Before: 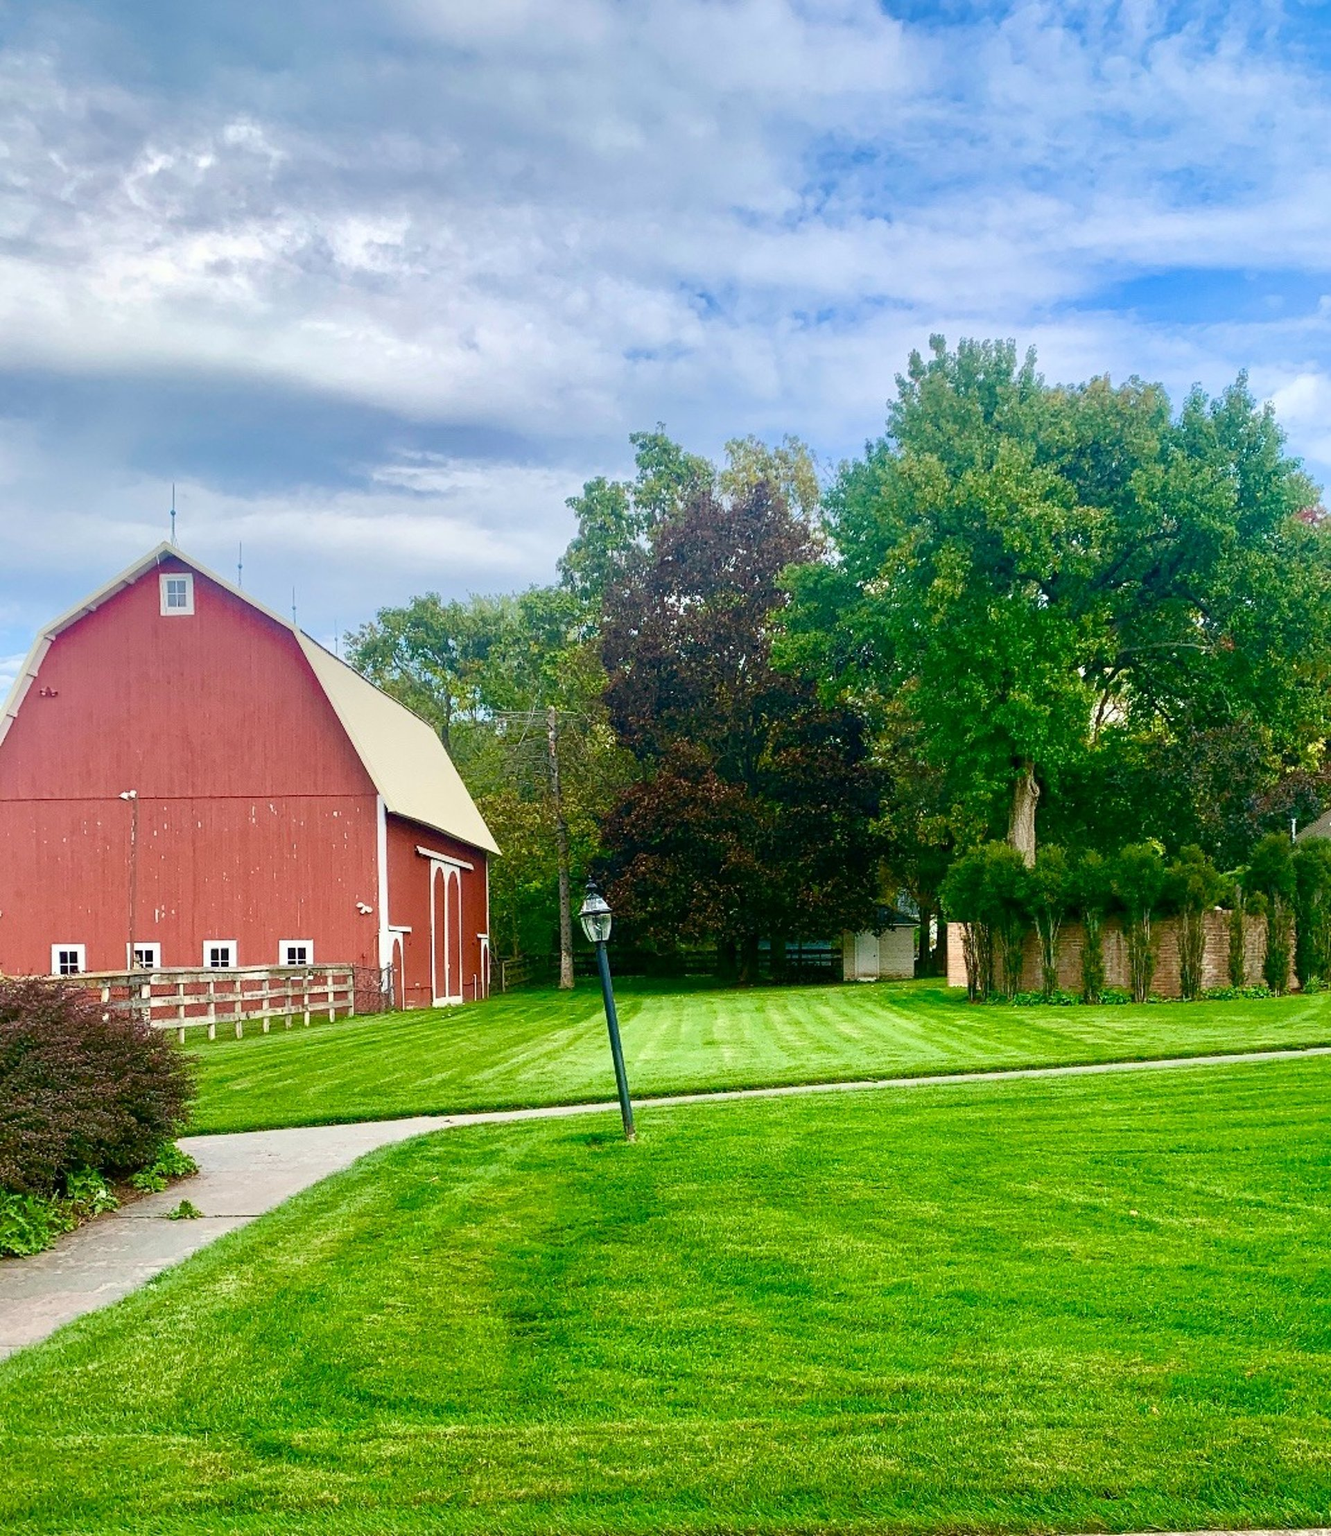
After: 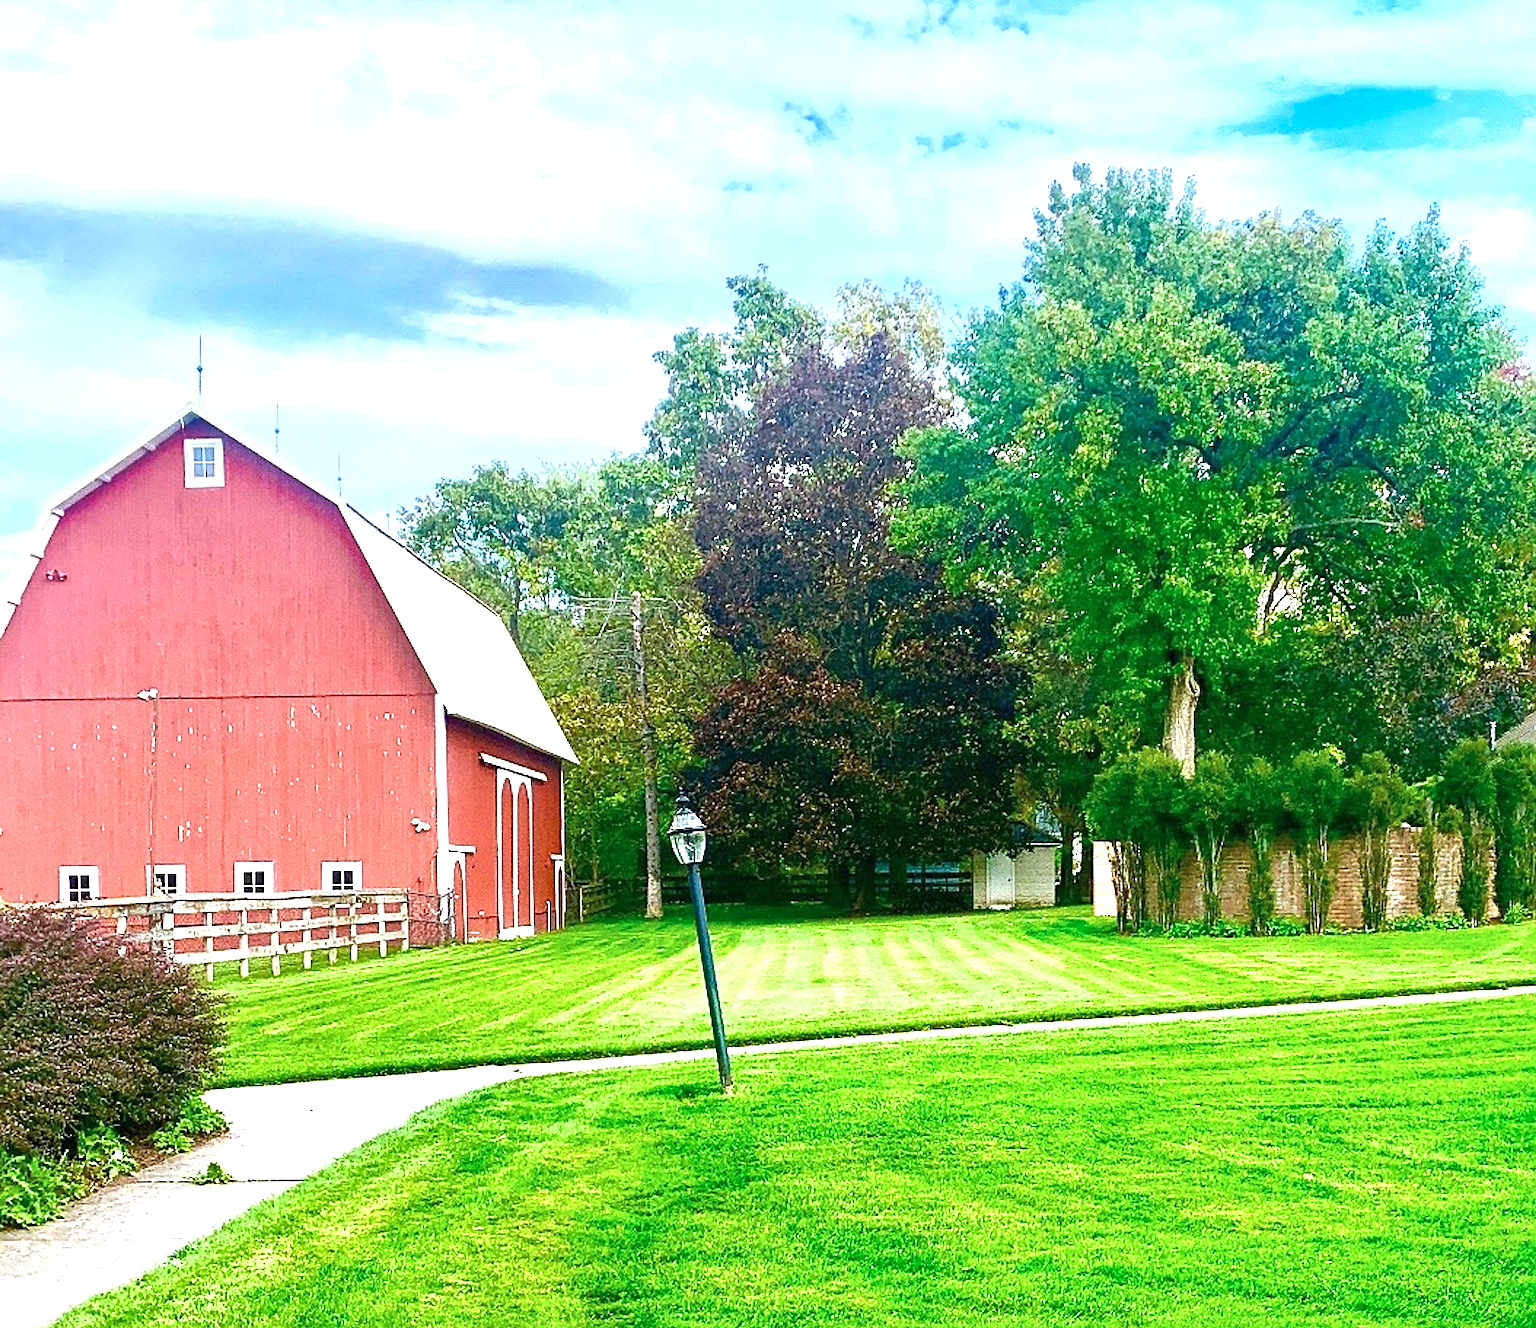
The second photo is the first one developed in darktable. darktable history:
sharpen: on, module defaults
crop and rotate: top 12.612%, bottom 12.42%
color zones: curves: ch0 [(0, 0.5) (0.143, 0.5) (0.286, 0.5) (0.429, 0.5) (0.571, 0.5) (0.714, 0.476) (0.857, 0.5) (1, 0.5)]; ch2 [(0, 0.5) (0.143, 0.5) (0.286, 0.5) (0.429, 0.5) (0.571, 0.5) (0.714, 0.487) (0.857, 0.5) (1, 0.5)]
tone equalizer: edges refinement/feathering 500, mask exposure compensation -1.57 EV, preserve details no
exposure: black level correction 0, exposure 1.199 EV, compensate exposure bias true, compensate highlight preservation false
shadows and highlights: shadows 37.74, highlights -27.89, soften with gaussian
color calibration: illuminant as shot in camera, x 0.358, y 0.373, temperature 4628.91 K
